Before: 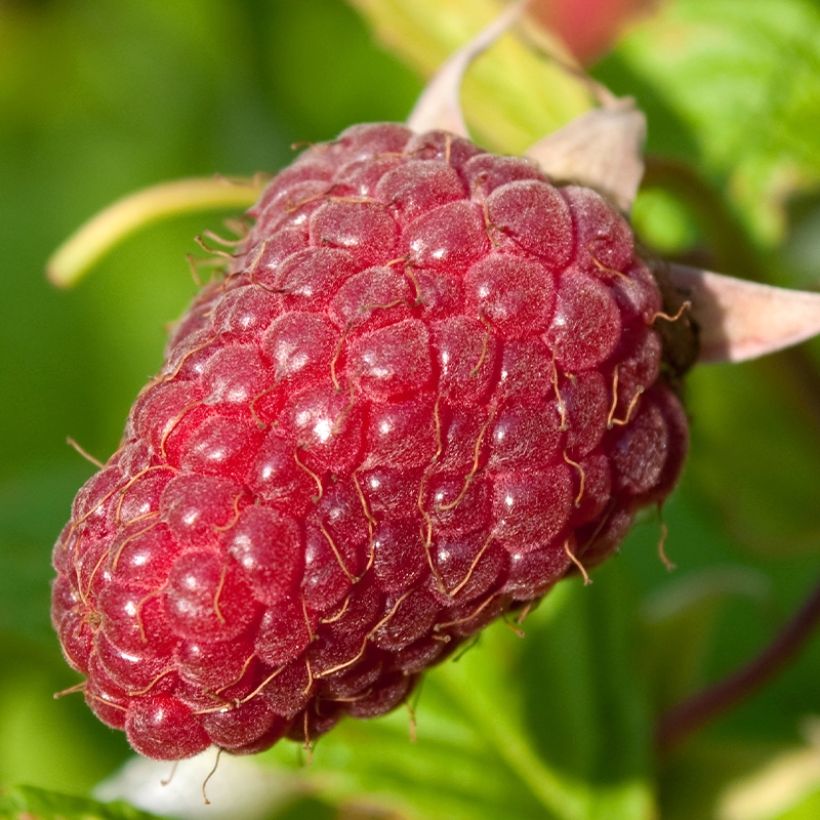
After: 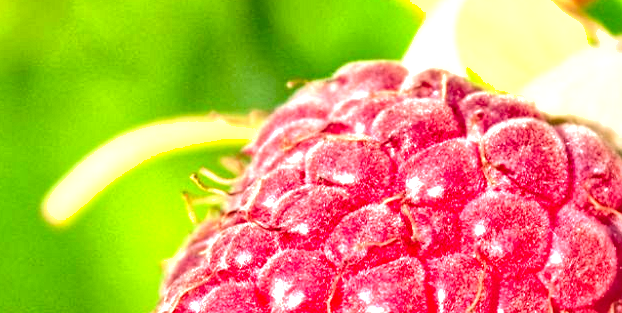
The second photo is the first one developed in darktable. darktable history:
shadows and highlights: shadows 60.04, soften with gaussian
crop: left 0.55%, top 7.637%, right 23.495%, bottom 54.149%
tone equalizer: -7 EV 0.16 EV, -6 EV 0.623 EV, -5 EV 1.18 EV, -4 EV 1.31 EV, -3 EV 1.15 EV, -2 EV 0.6 EV, -1 EV 0.158 EV, edges refinement/feathering 500, mask exposure compensation -1.57 EV, preserve details guided filter
exposure: black level correction 0, exposure 1.102 EV, compensate exposure bias true, compensate highlight preservation false
local contrast: mode bilateral grid, contrast 25, coarseness 61, detail 152%, midtone range 0.2
